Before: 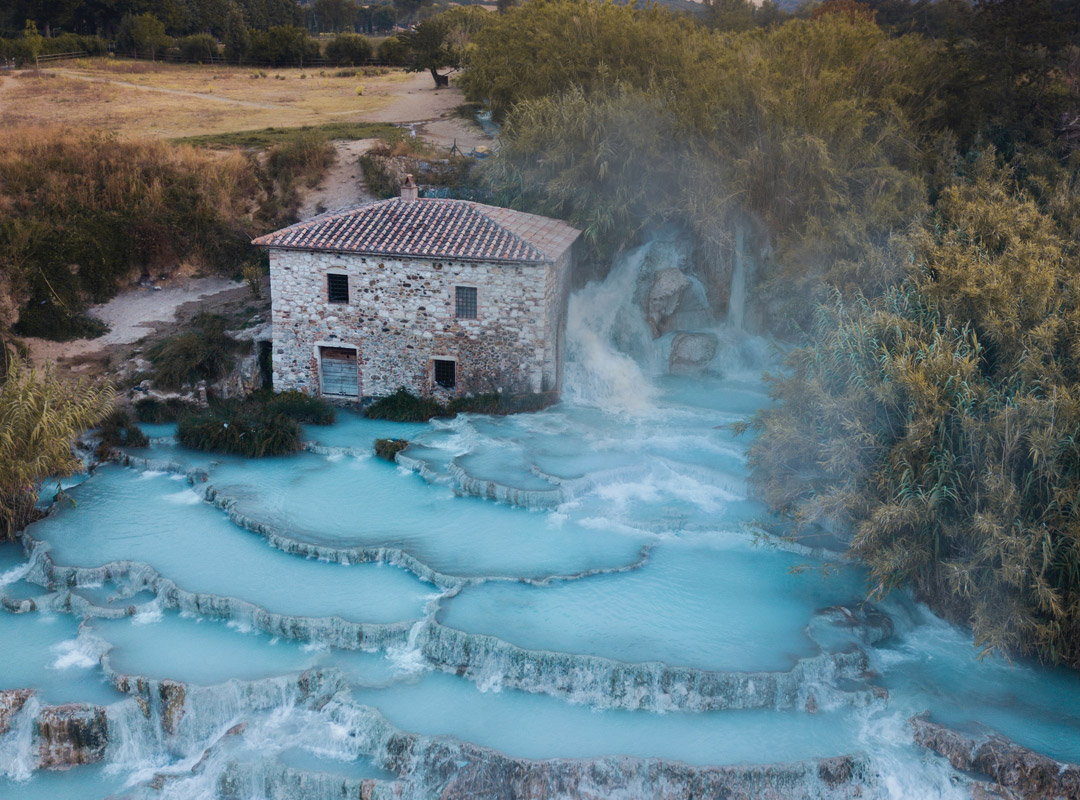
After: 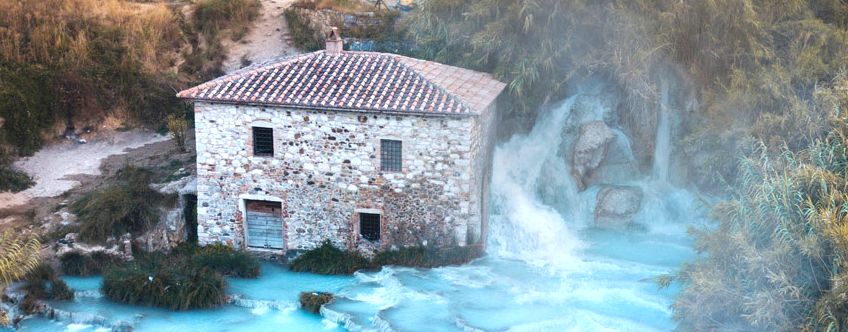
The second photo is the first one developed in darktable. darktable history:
exposure: black level correction 0, exposure 1 EV, compensate exposure bias true, compensate highlight preservation false
crop: left 7.036%, top 18.398%, right 14.379%, bottom 40.043%
